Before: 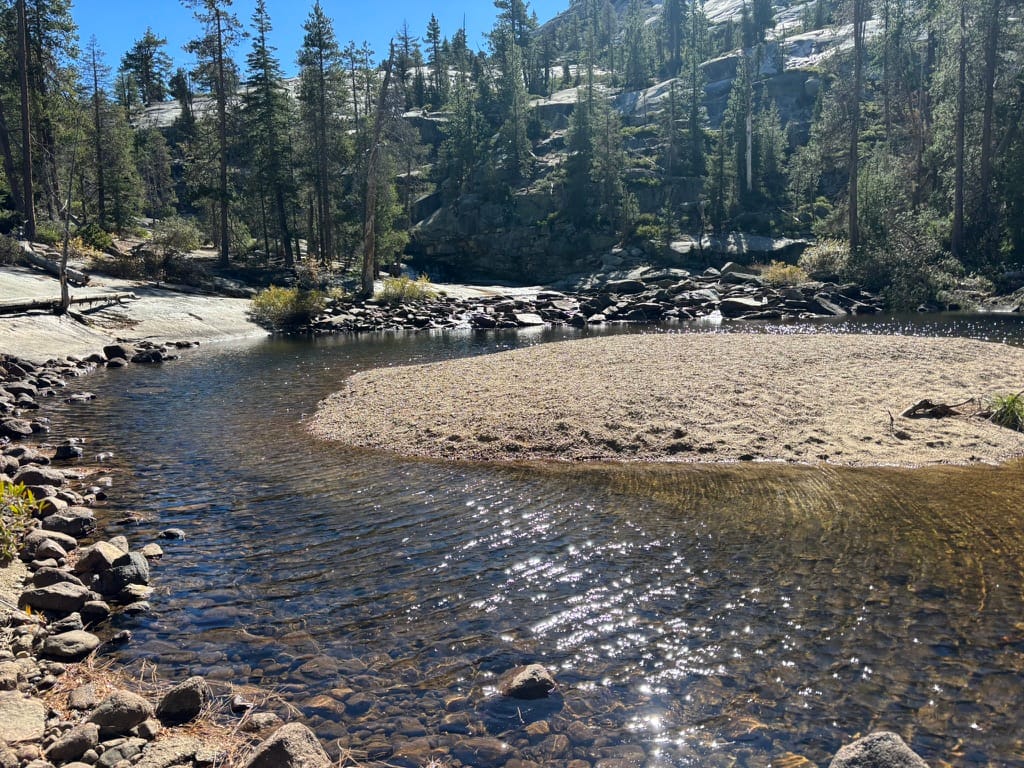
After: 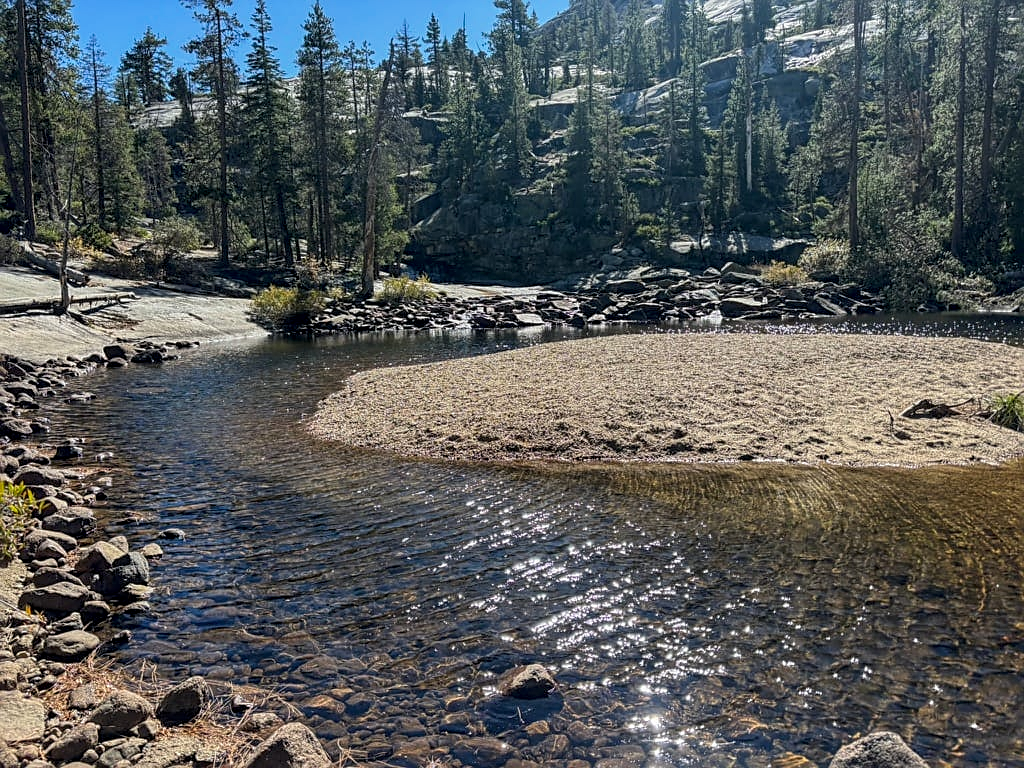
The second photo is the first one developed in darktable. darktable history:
sharpen: on, module defaults
shadows and highlights: radius 121.13, shadows 21.4, white point adjustment -9.72, highlights -14.39, soften with gaussian
local contrast: highlights 35%, detail 135%
